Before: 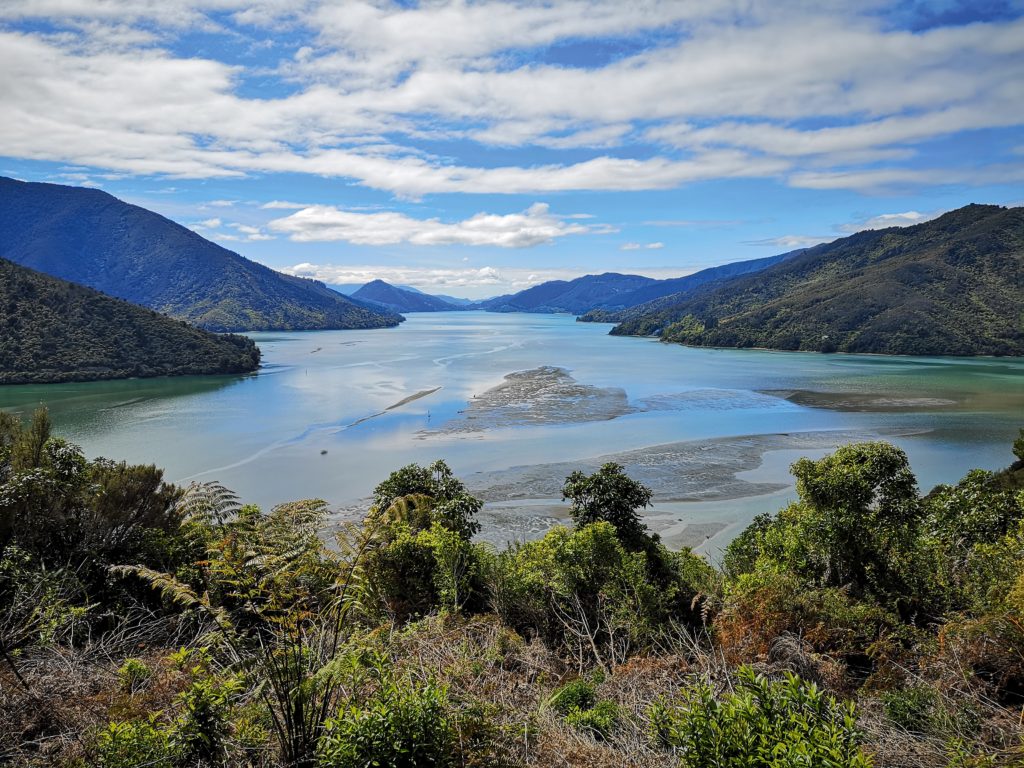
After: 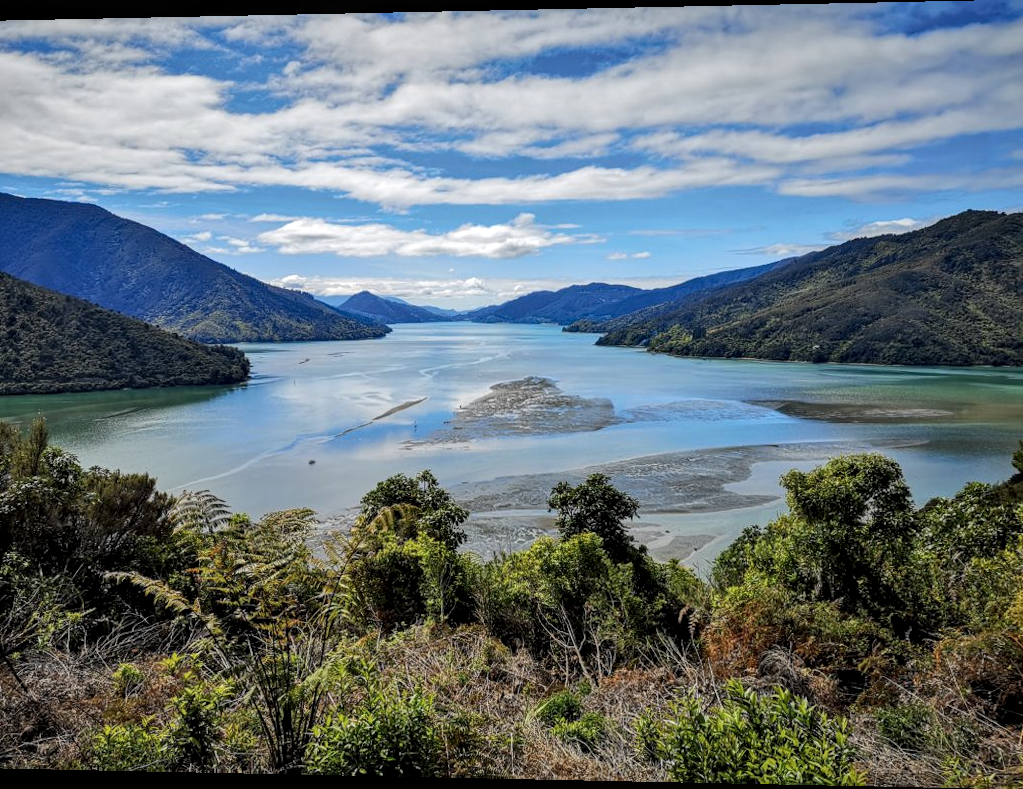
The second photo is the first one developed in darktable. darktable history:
rotate and perspective: lens shift (horizontal) -0.055, automatic cropping off
local contrast: highlights 40%, shadows 60%, detail 136%, midtone range 0.514
tone equalizer: on, module defaults
